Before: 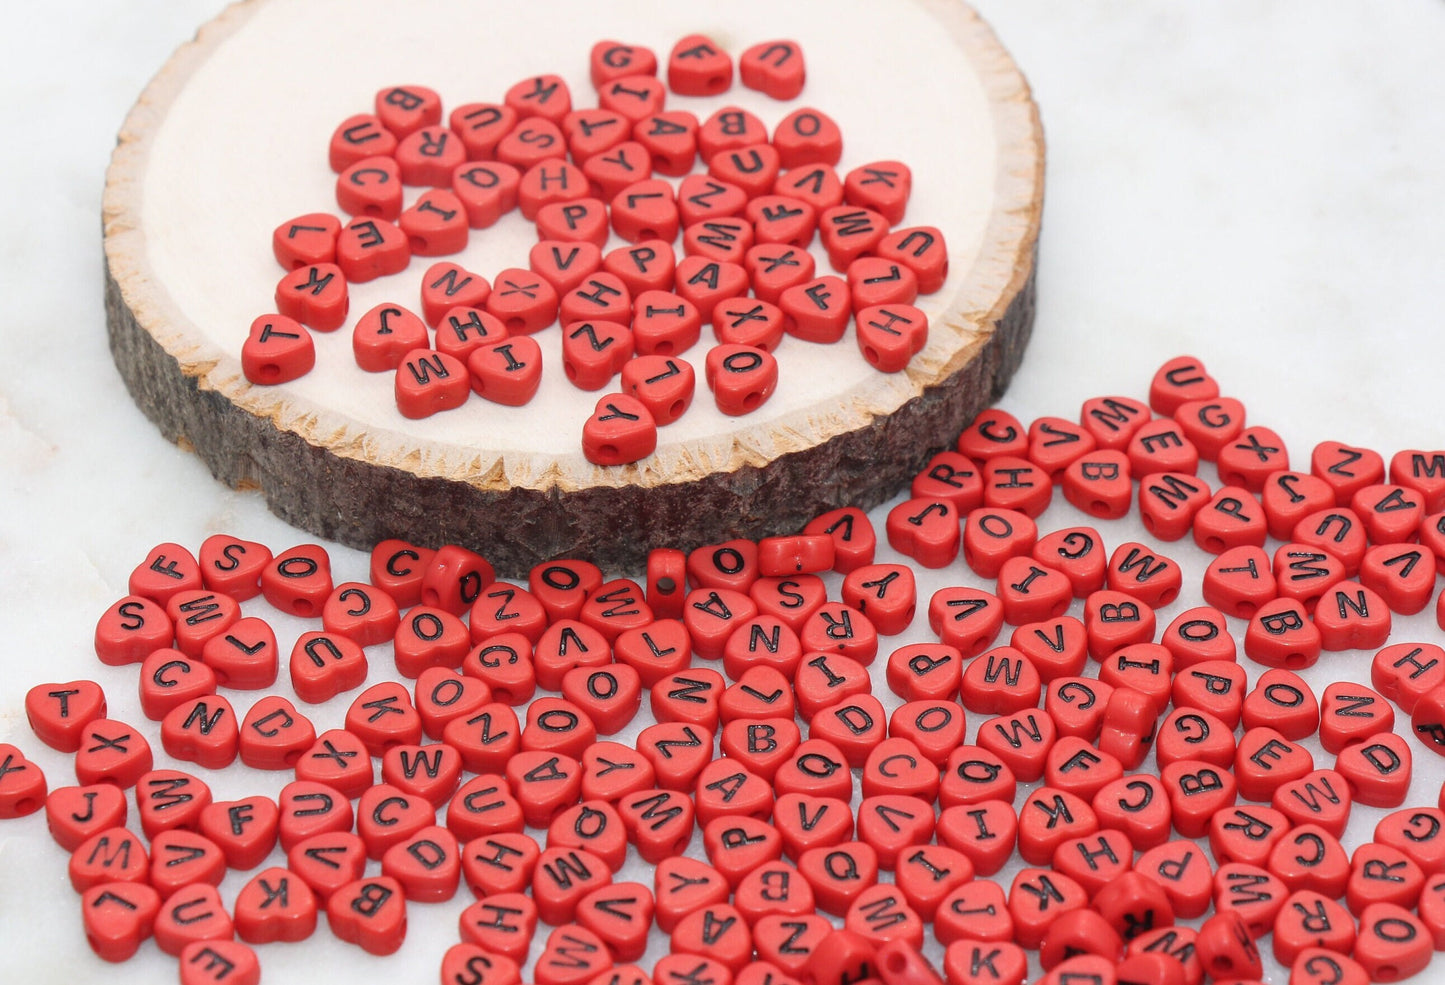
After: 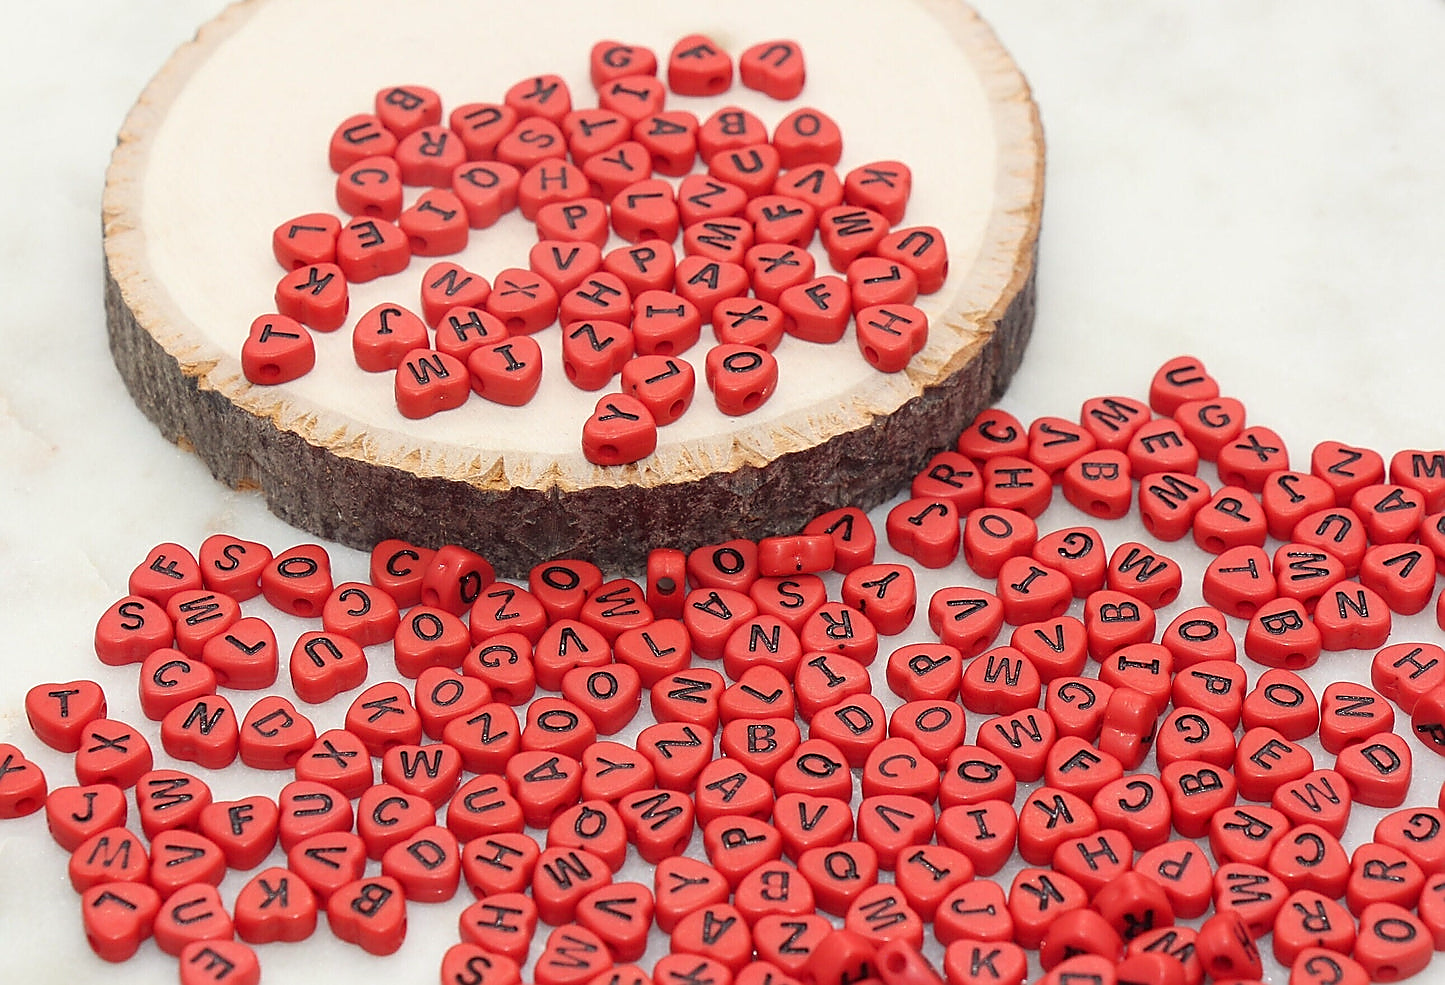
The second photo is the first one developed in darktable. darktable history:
color correction: highlights a* -0.95, highlights b* 4.5, shadows a* 3.55
sharpen: radius 1.4, amount 1.25, threshold 0.7
